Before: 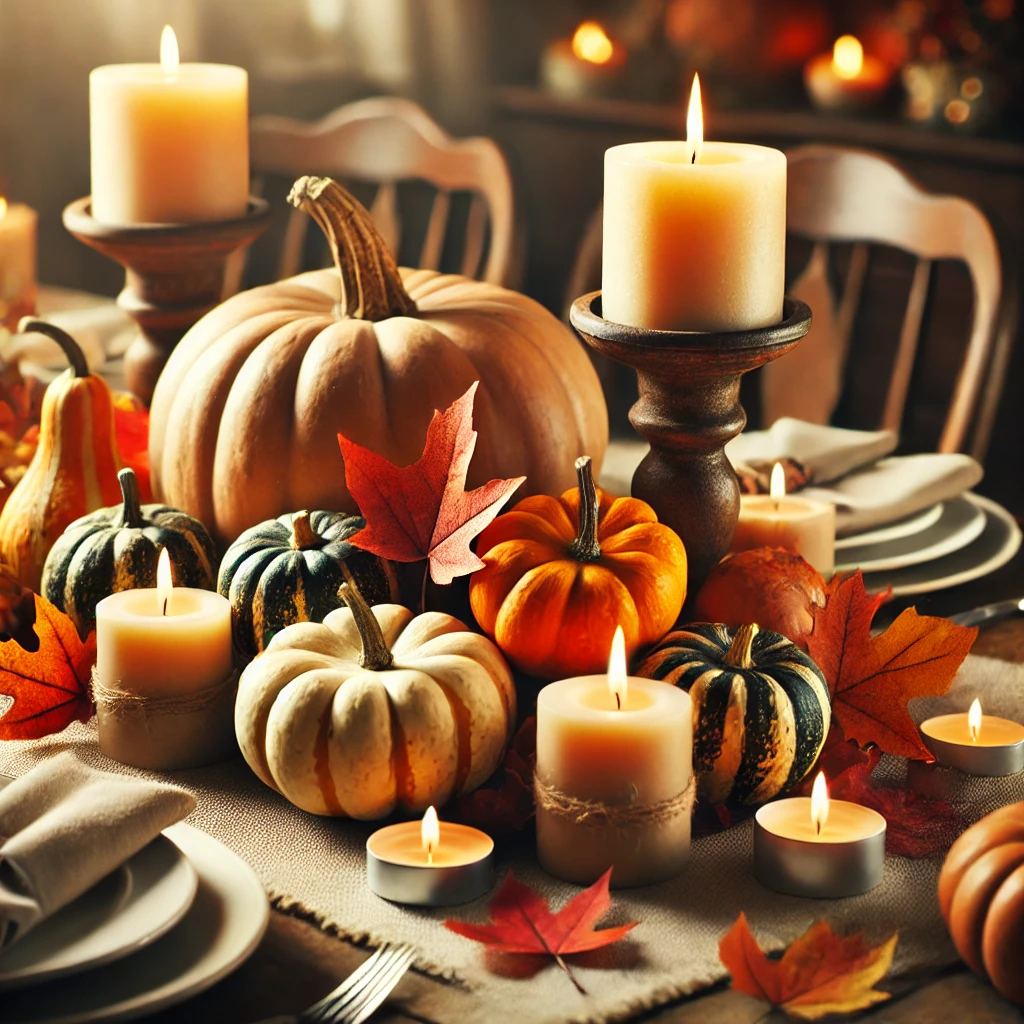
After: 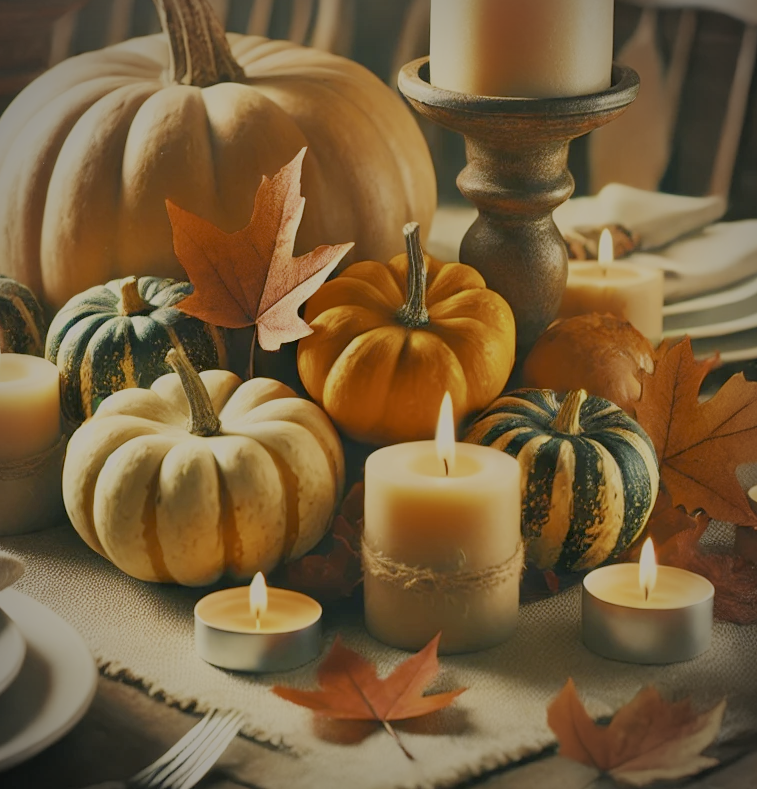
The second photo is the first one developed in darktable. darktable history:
filmic rgb: black relative exposure -14 EV, white relative exposure 8 EV, threshold 3 EV, hardness 3.74, latitude 50%, contrast 0.5, color science v5 (2021), contrast in shadows safe, contrast in highlights safe, enable highlight reconstruction true
exposure: exposure 0.507 EV, compensate highlight preservation false
color contrast: green-magenta contrast 0.8, blue-yellow contrast 1.1, unbound 0
crop: left 16.871%, top 22.857%, right 9.116%
vignetting: on, module defaults
color correction: highlights a* 4.02, highlights b* 4.98, shadows a* -7.55, shadows b* 4.98
contrast brightness saturation: contrast 0.1, saturation -0.3
